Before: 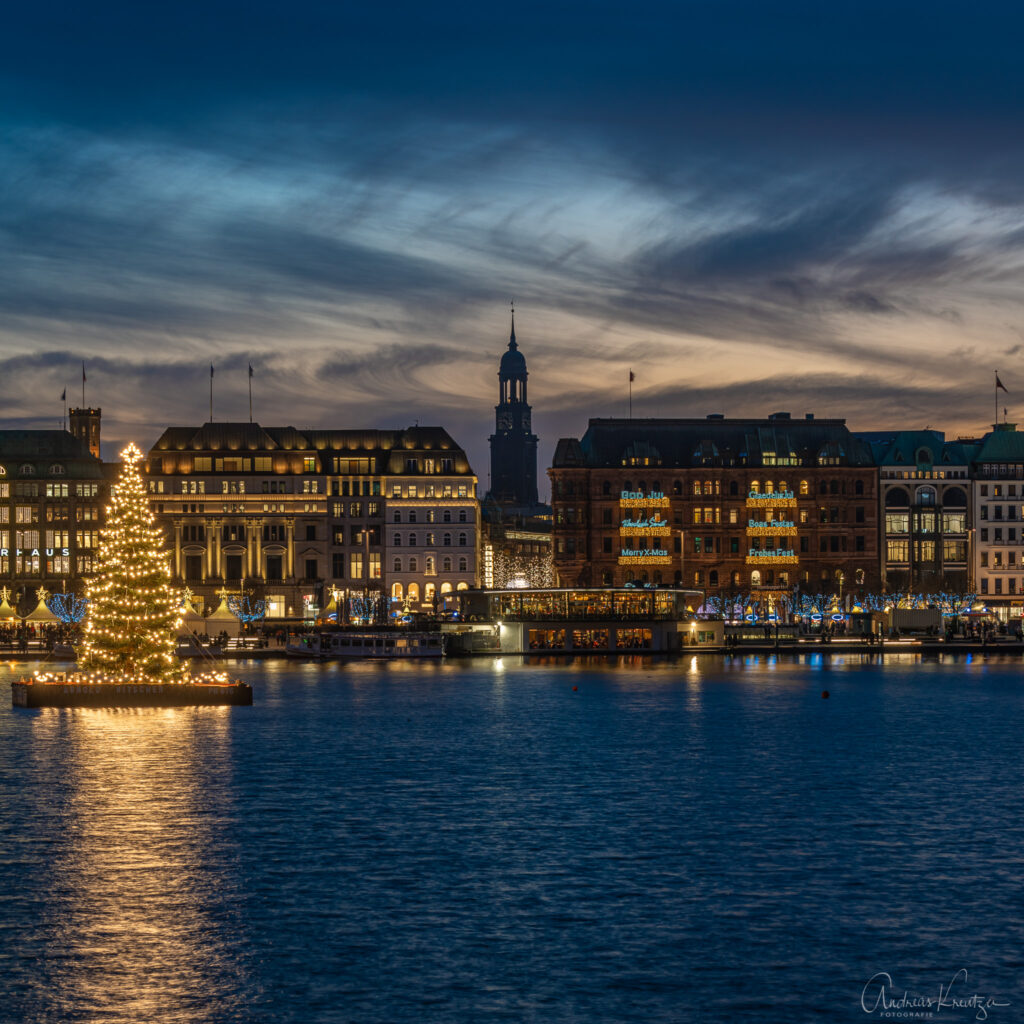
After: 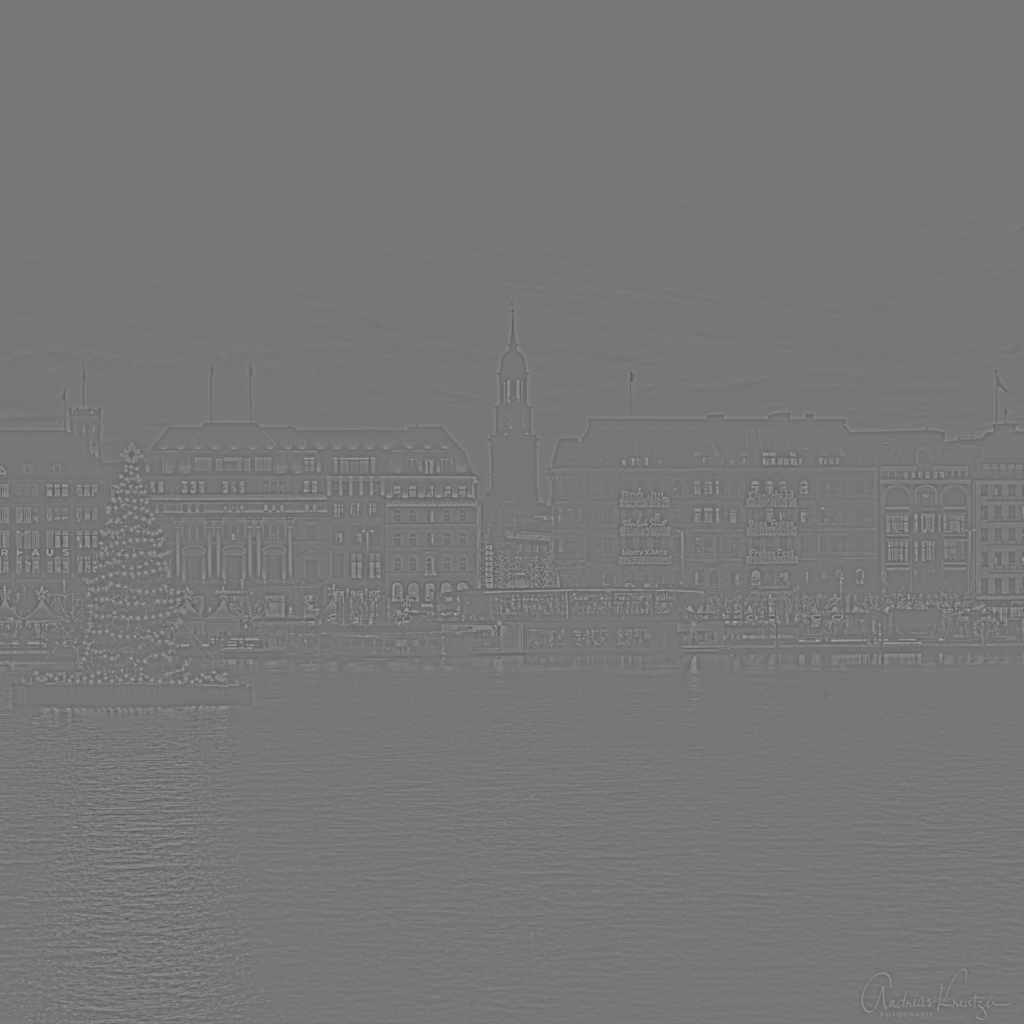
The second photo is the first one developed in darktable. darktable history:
exposure: exposure 0.207 EV, compensate highlight preservation false
highpass: sharpness 5.84%, contrast boost 8.44%
